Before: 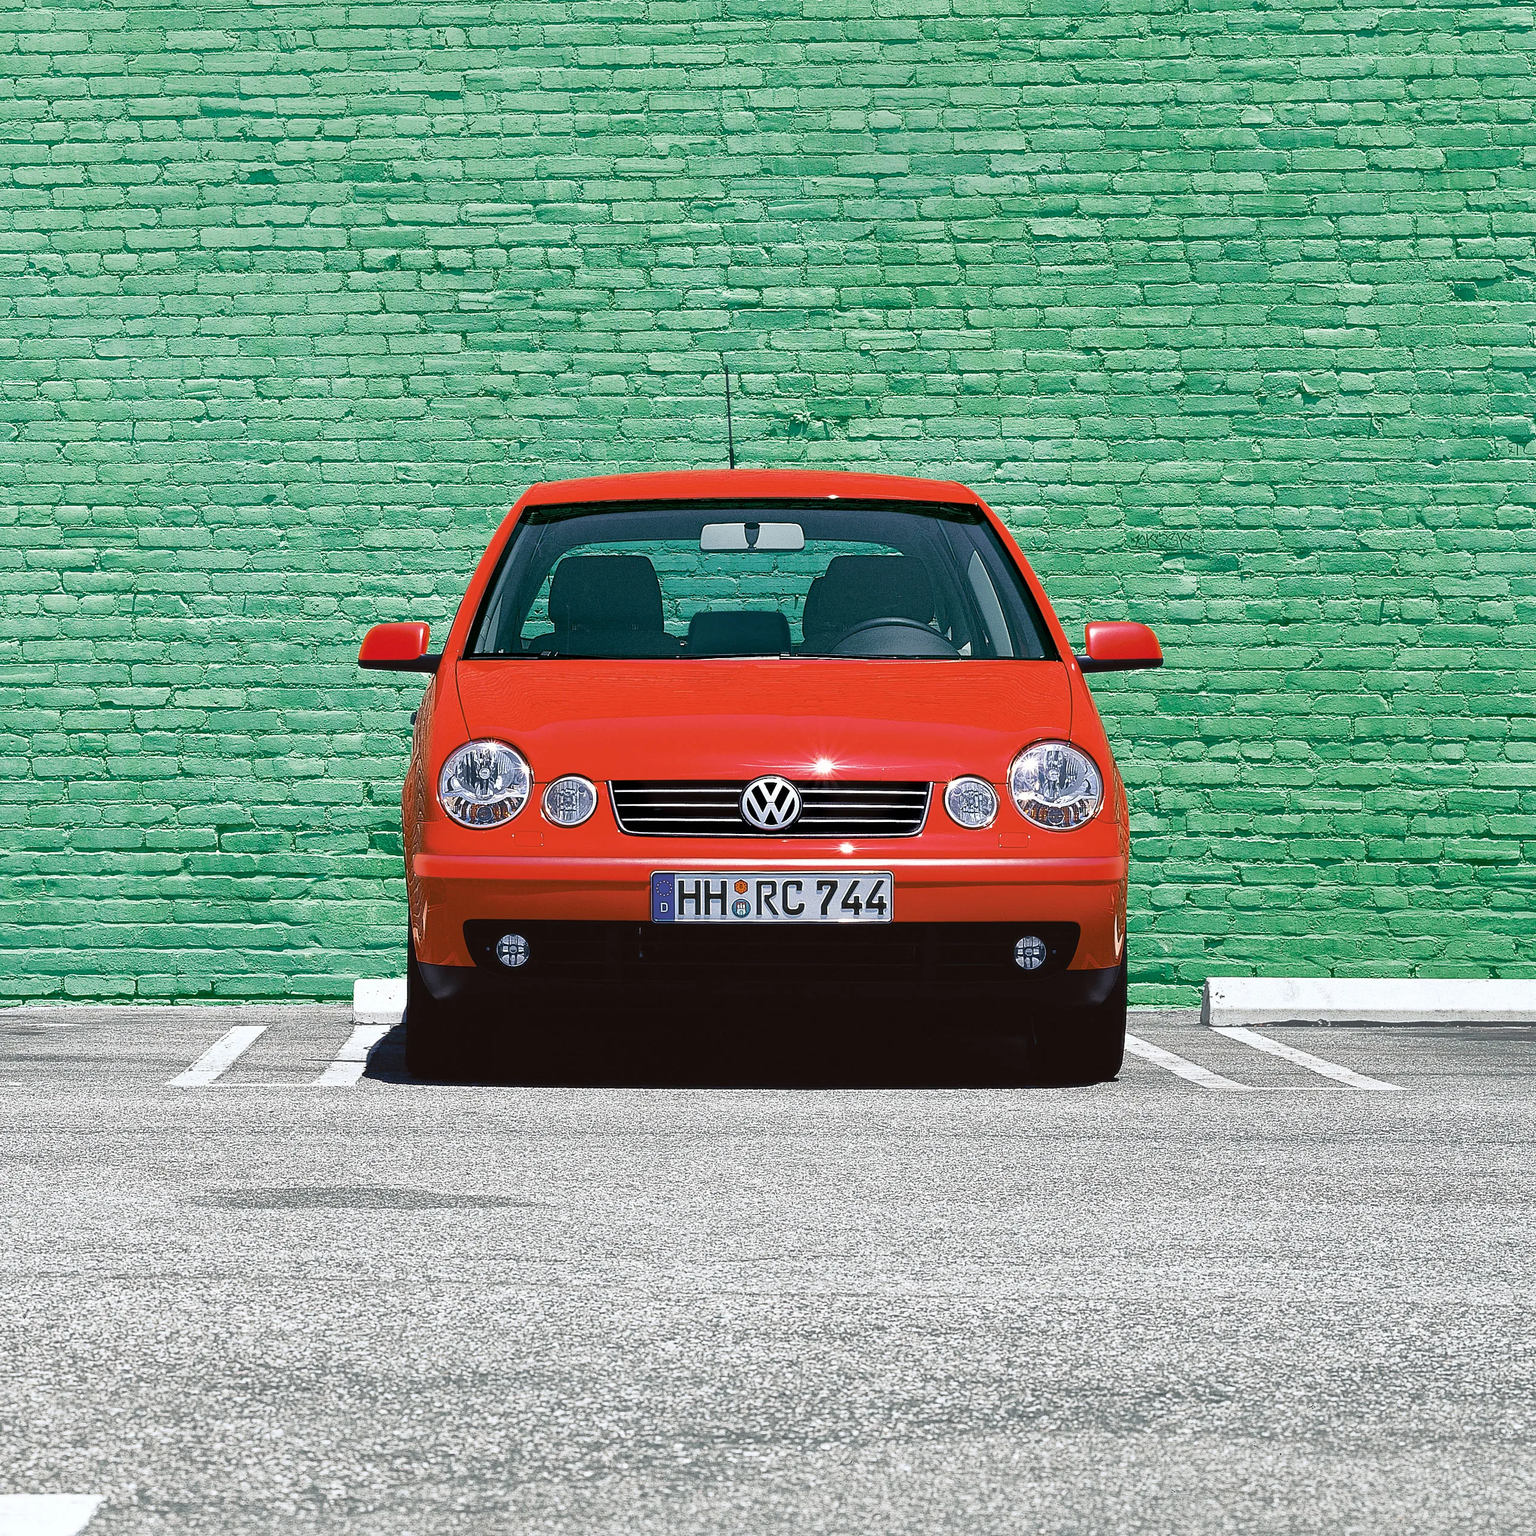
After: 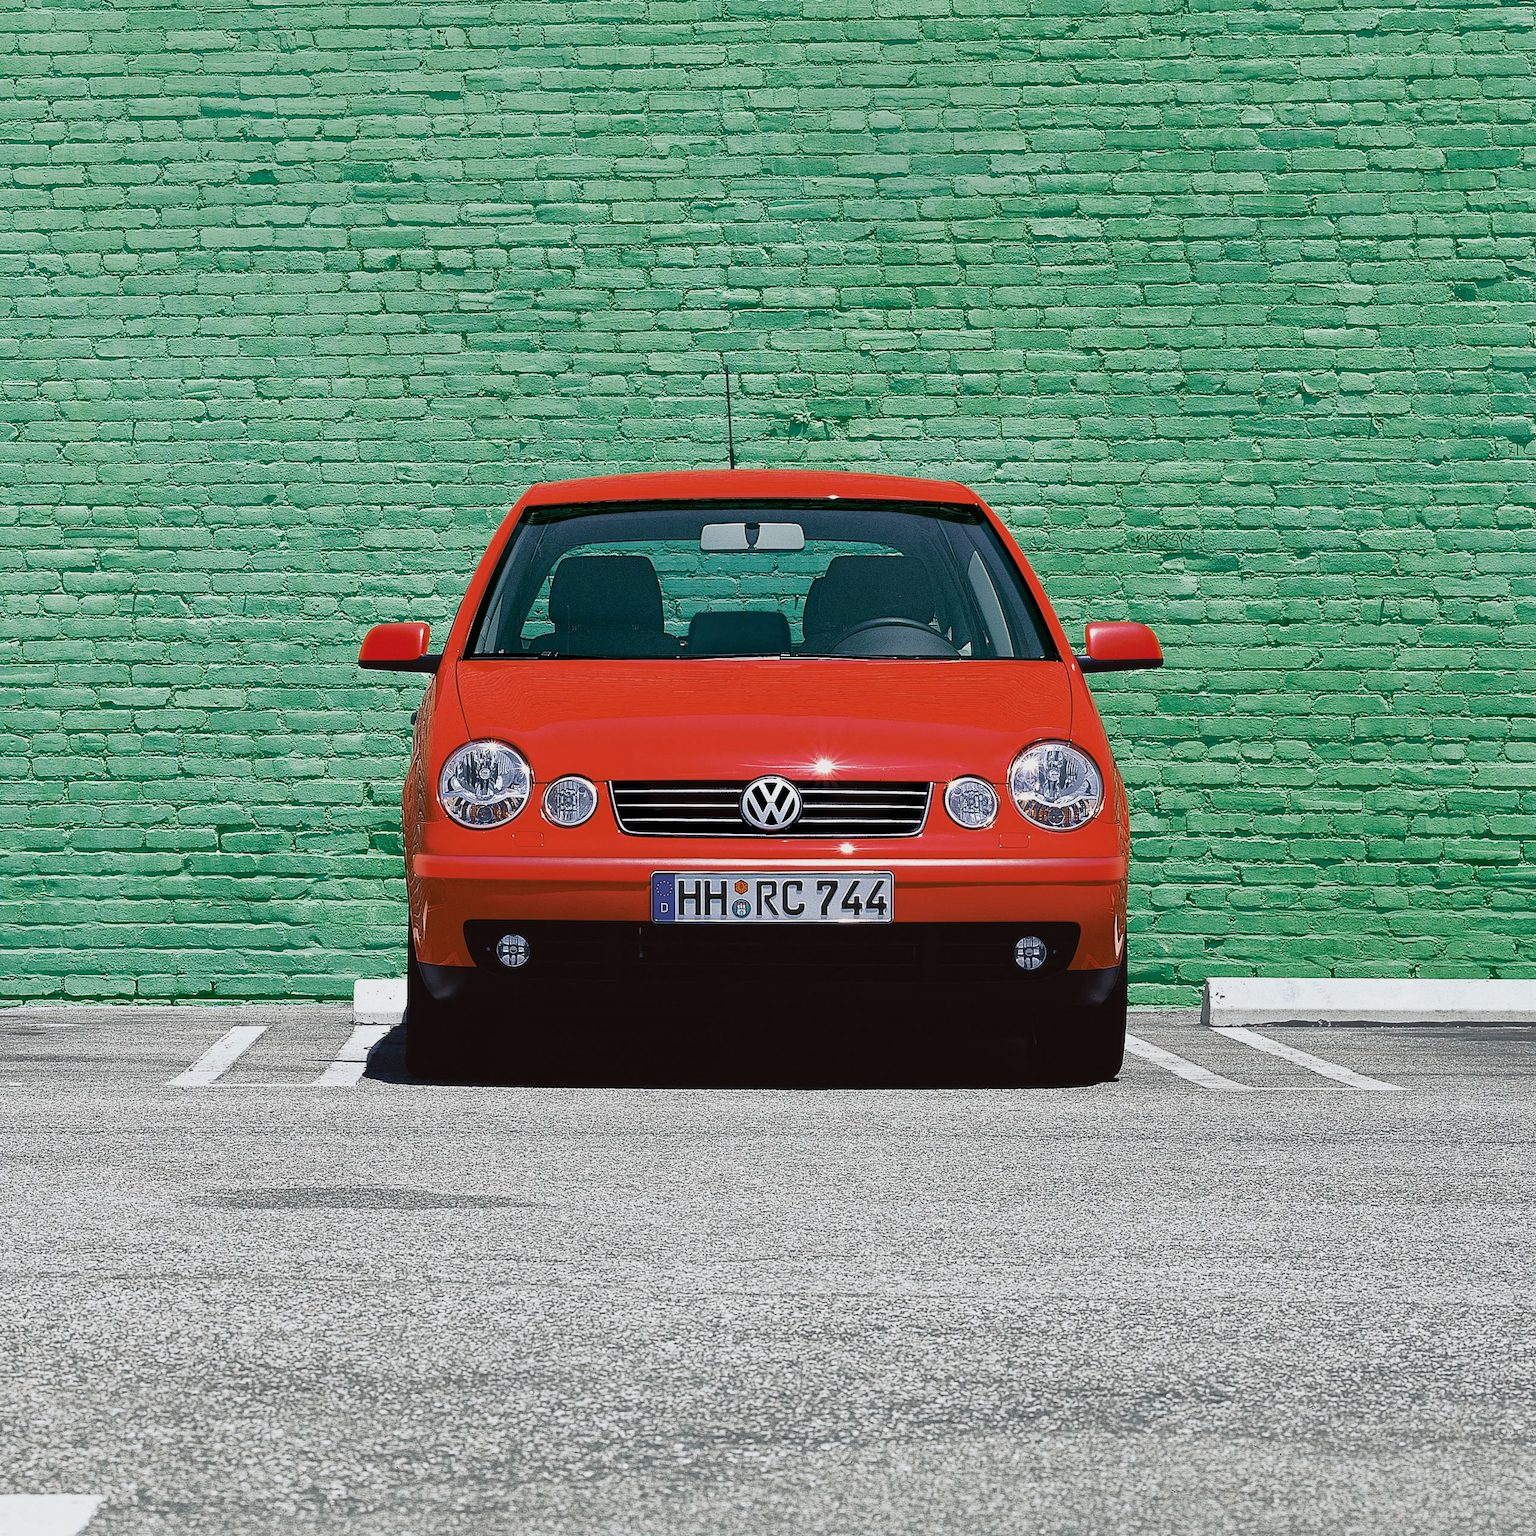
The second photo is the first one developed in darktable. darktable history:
exposure: exposure -0.29 EV, compensate exposure bias true, compensate highlight preservation false
